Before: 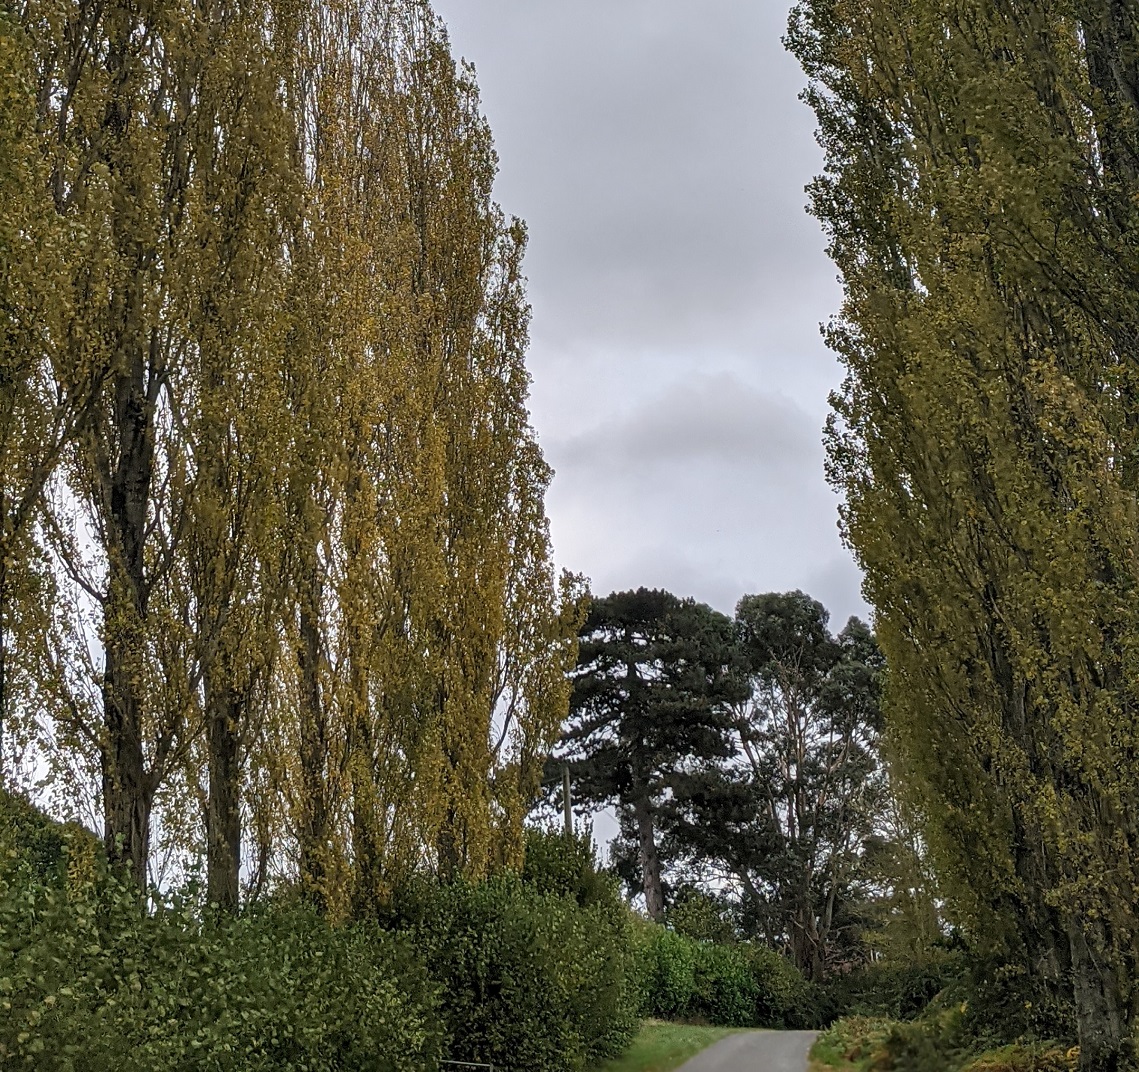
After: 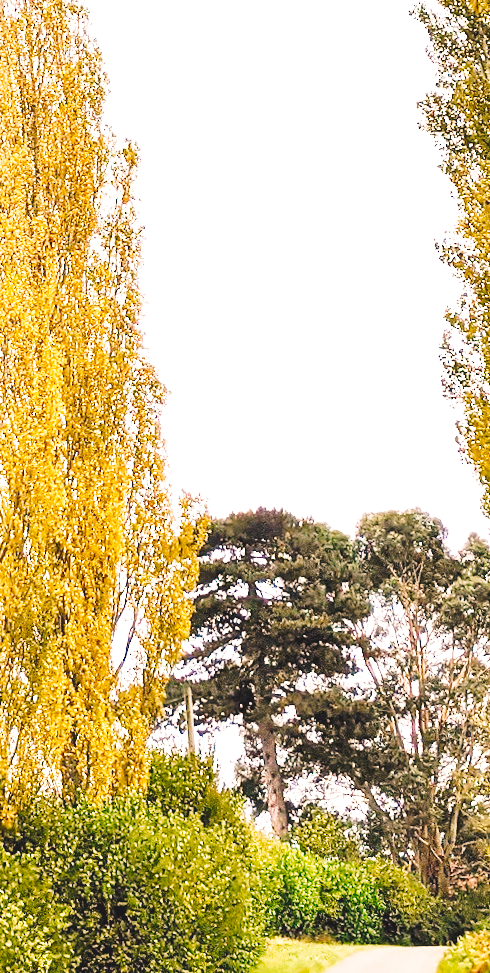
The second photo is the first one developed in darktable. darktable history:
color balance rgb: shadows lift › chroma 2%, shadows lift › hue 247.2°, power › chroma 0.3%, power › hue 25.2°, highlights gain › chroma 3%, highlights gain › hue 60°, global offset › luminance 0.75%, perceptual saturation grading › global saturation 20%, perceptual saturation grading › highlights -20%, perceptual saturation grading › shadows 30%, global vibrance 20%
crop: left 33.452%, top 6.025%, right 23.155%
tone equalizer: on, module defaults
white balance: red 1.127, blue 0.943
exposure: black level correction 0, exposure 1.45 EV, compensate exposure bias true, compensate highlight preservation false
rotate and perspective: rotation -1°, crop left 0.011, crop right 0.989, crop top 0.025, crop bottom 0.975
tone curve: curves: ch0 [(0, 0) (0.003, 0.003) (0.011, 0.013) (0.025, 0.029) (0.044, 0.052) (0.069, 0.082) (0.1, 0.118) (0.136, 0.161) (0.177, 0.21) (0.224, 0.27) (0.277, 0.38) (0.335, 0.49) (0.399, 0.594) (0.468, 0.692) (0.543, 0.794) (0.623, 0.857) (0.709, 0.919) (0.801, 0.955) (0.898, 0.978) (1, 1)], preserve colors none
